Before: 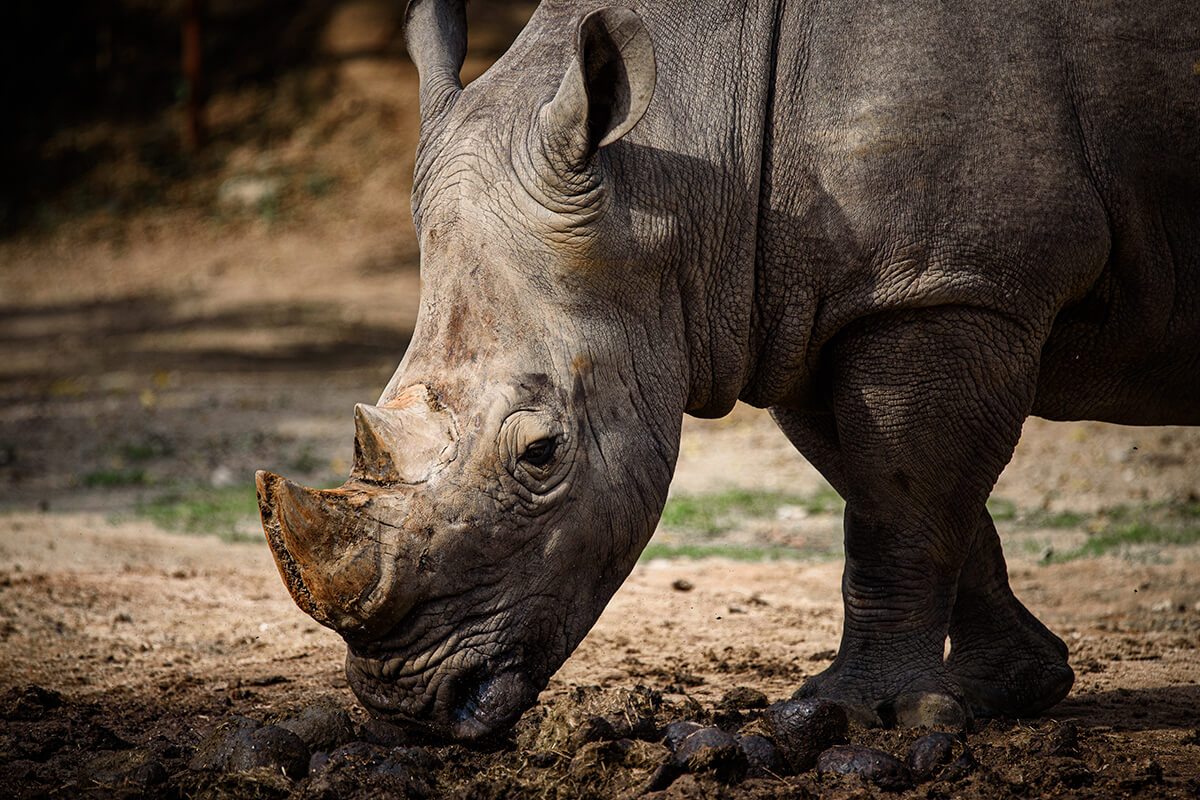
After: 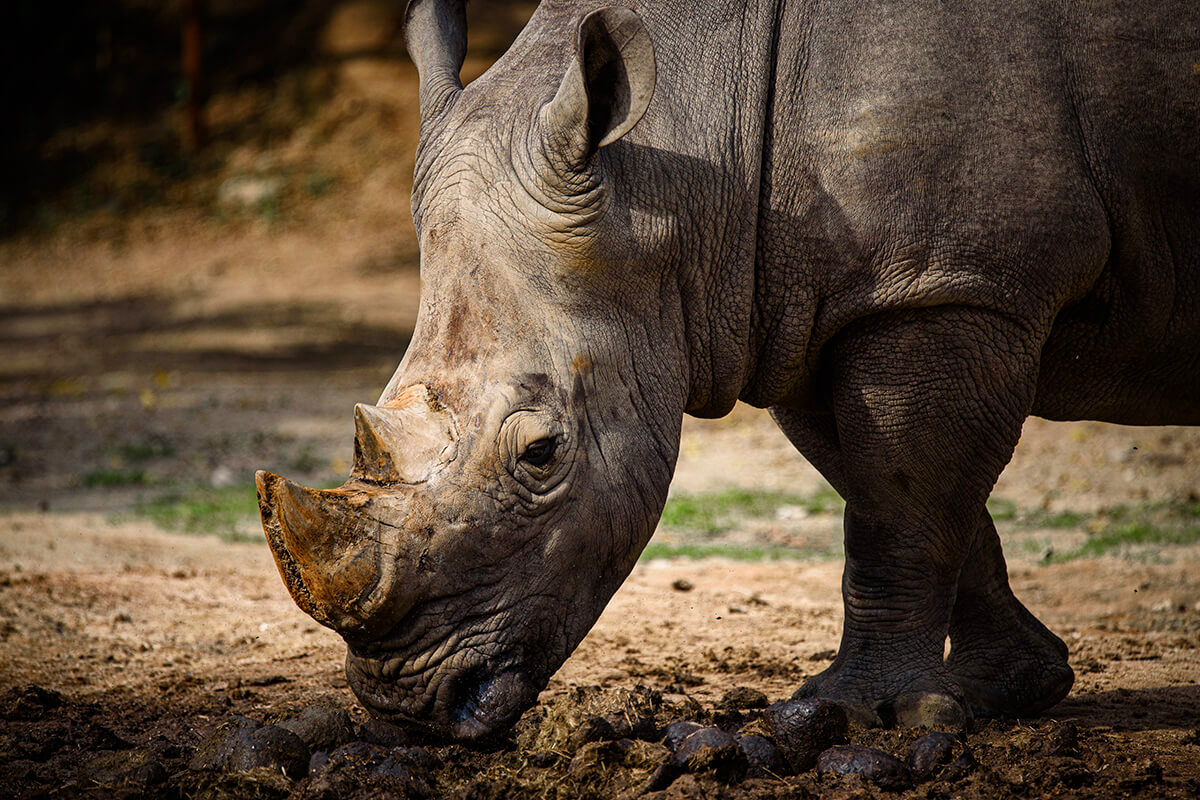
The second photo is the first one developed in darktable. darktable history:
tone equalizer: on, module defaults
color balance rgb: linear chroma grading › global chroma 9.951%, perceptual saturation grading › global saturation 2.289%, global vibrance 20%
